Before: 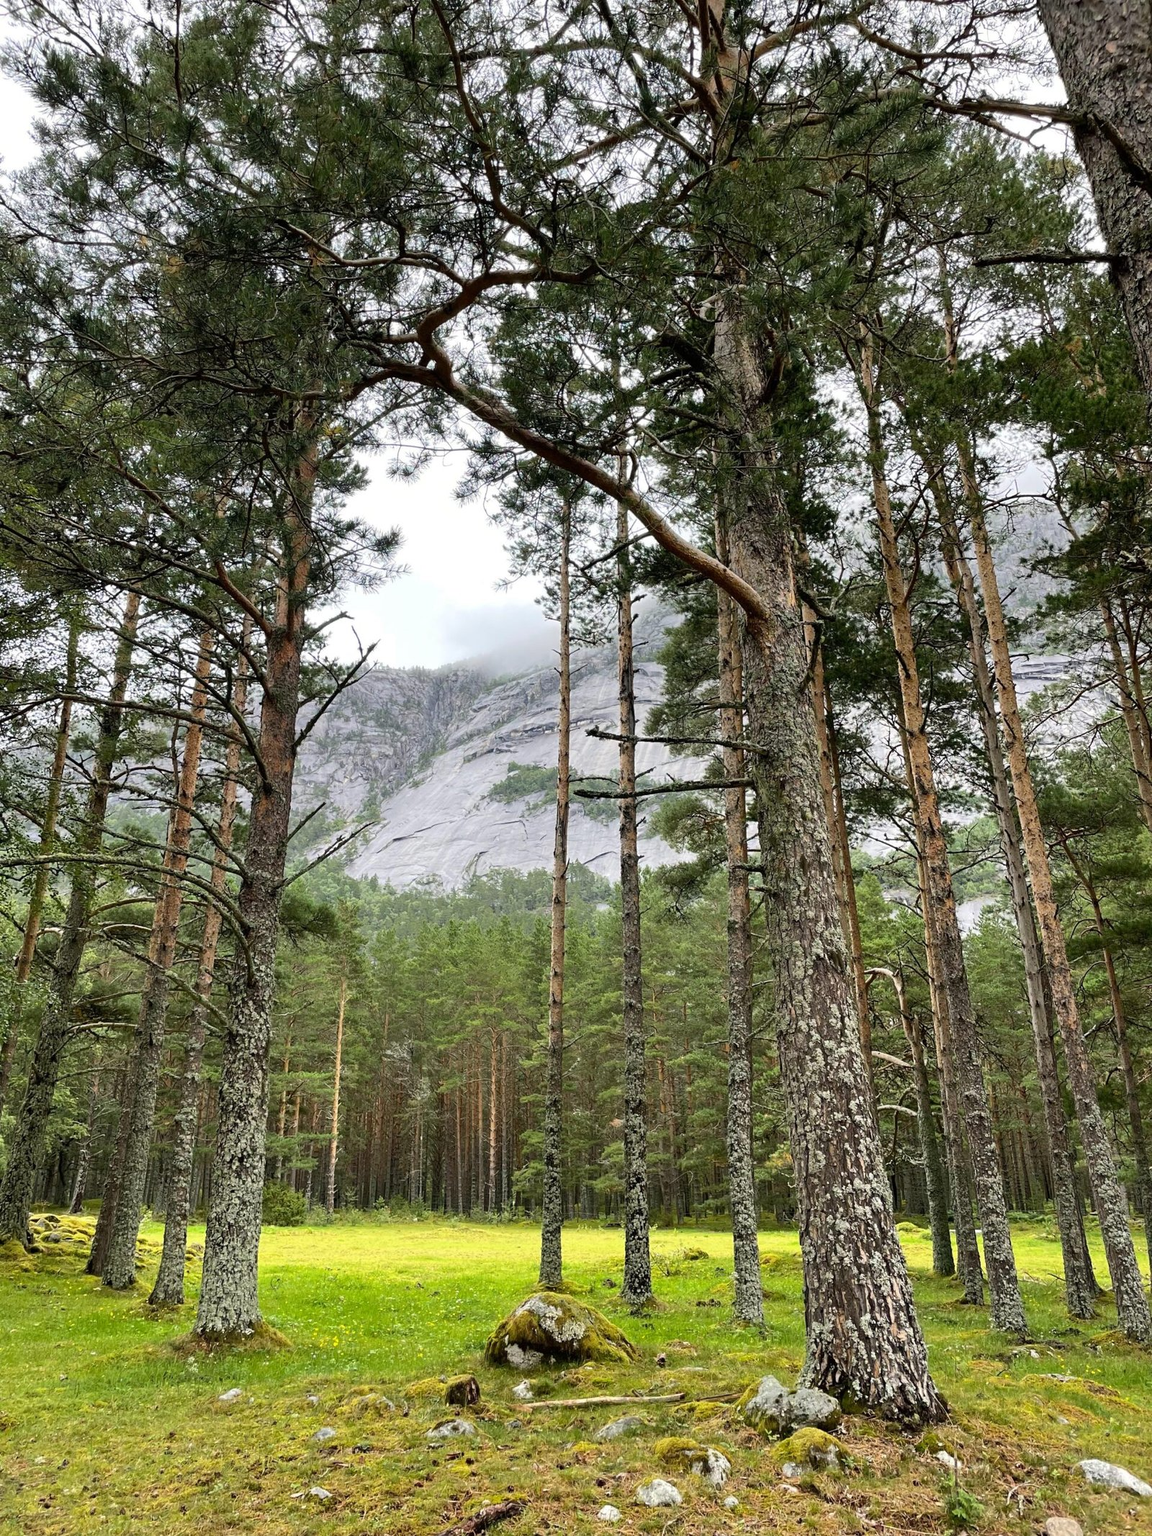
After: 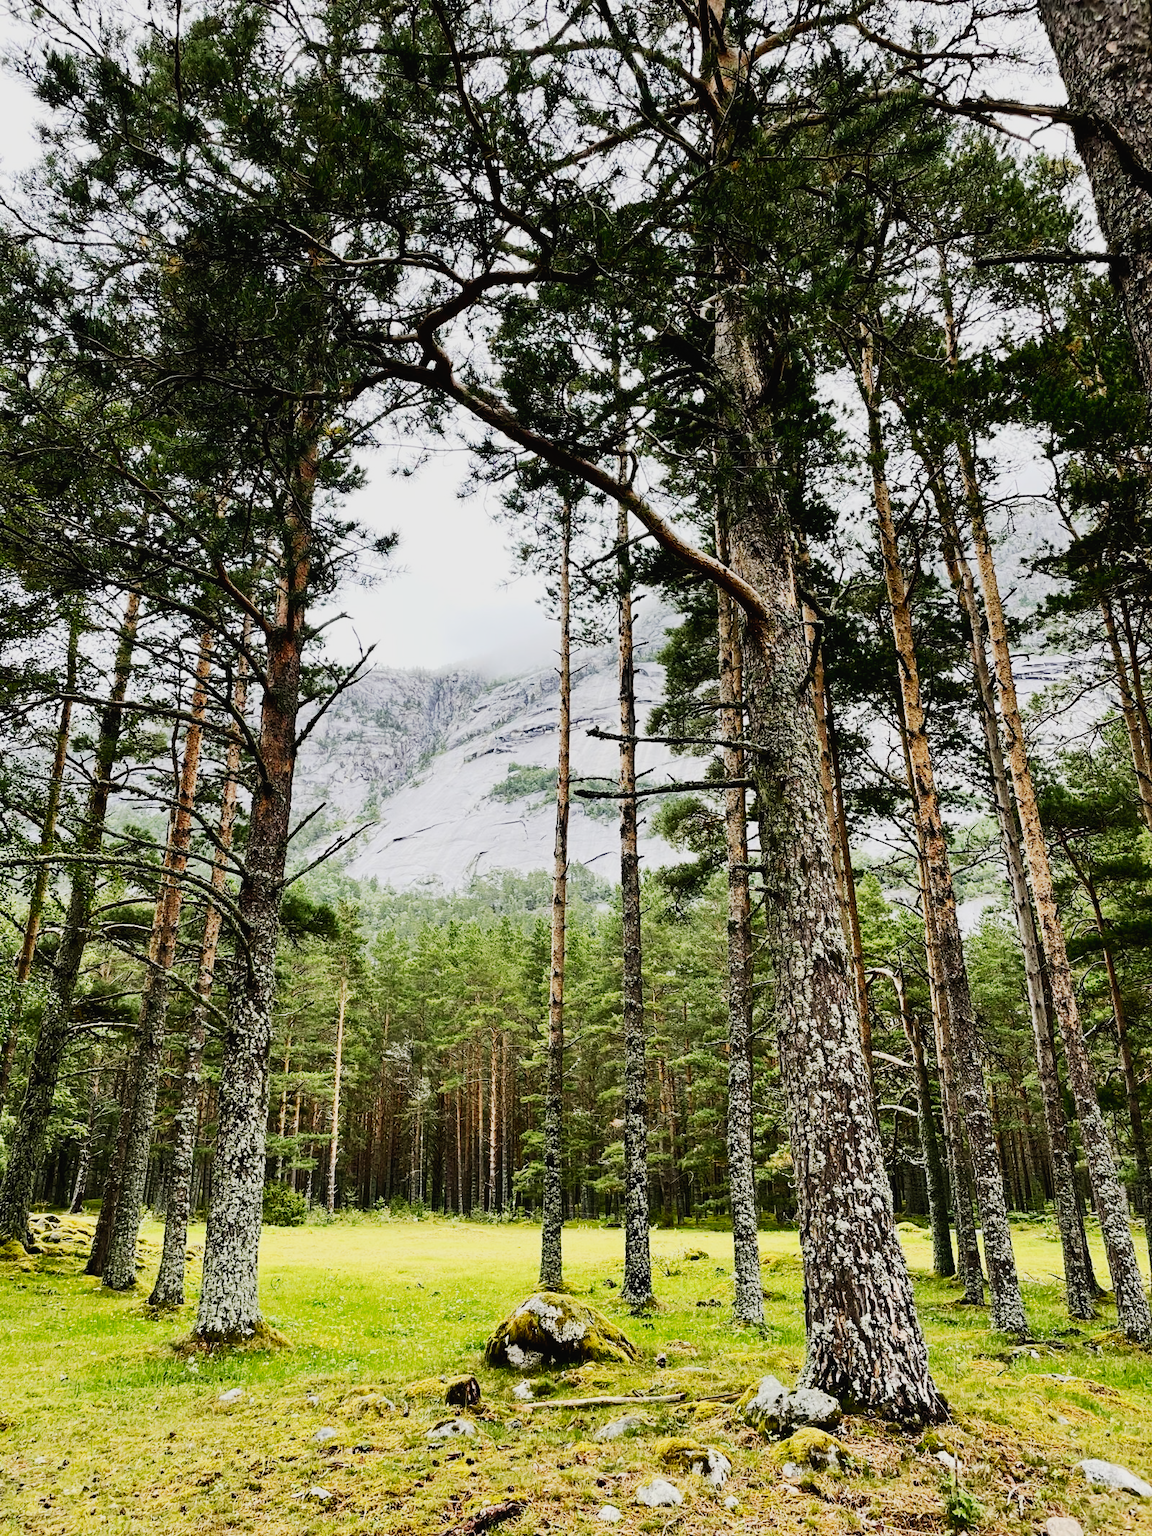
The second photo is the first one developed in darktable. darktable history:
exposure: exposure 0.014 EV, compensate highlight preservation false
tone curve: curves: ch0 [(0, 0.017) (0.091, 0.04) (0.296, 0.276) (0.439, 0.482) (0.64, 0.729) (0.785, 0.817) (0.995, 0.917)]; ch1 [(0, 0) (0.384, 0.365) (0.463, 0.447) (0.486, 0.474) (0.503, 0.497) (0.526, 0.52) (0.555, 0.564) (0.578, 0.589) (0.638, 0.66) (0.766, 0.773) (1, 1)]; ch2 [(0, 0) (0.374, 0.344) (0.446, 0.443) (0.501, 0.509) (0.528, 0.522) (0.569, 0.593) (0.61, 0.646) (0.666, 0.688) (1, 1)], preserve colors none
contrast brightness saturation: contrast 0.224
